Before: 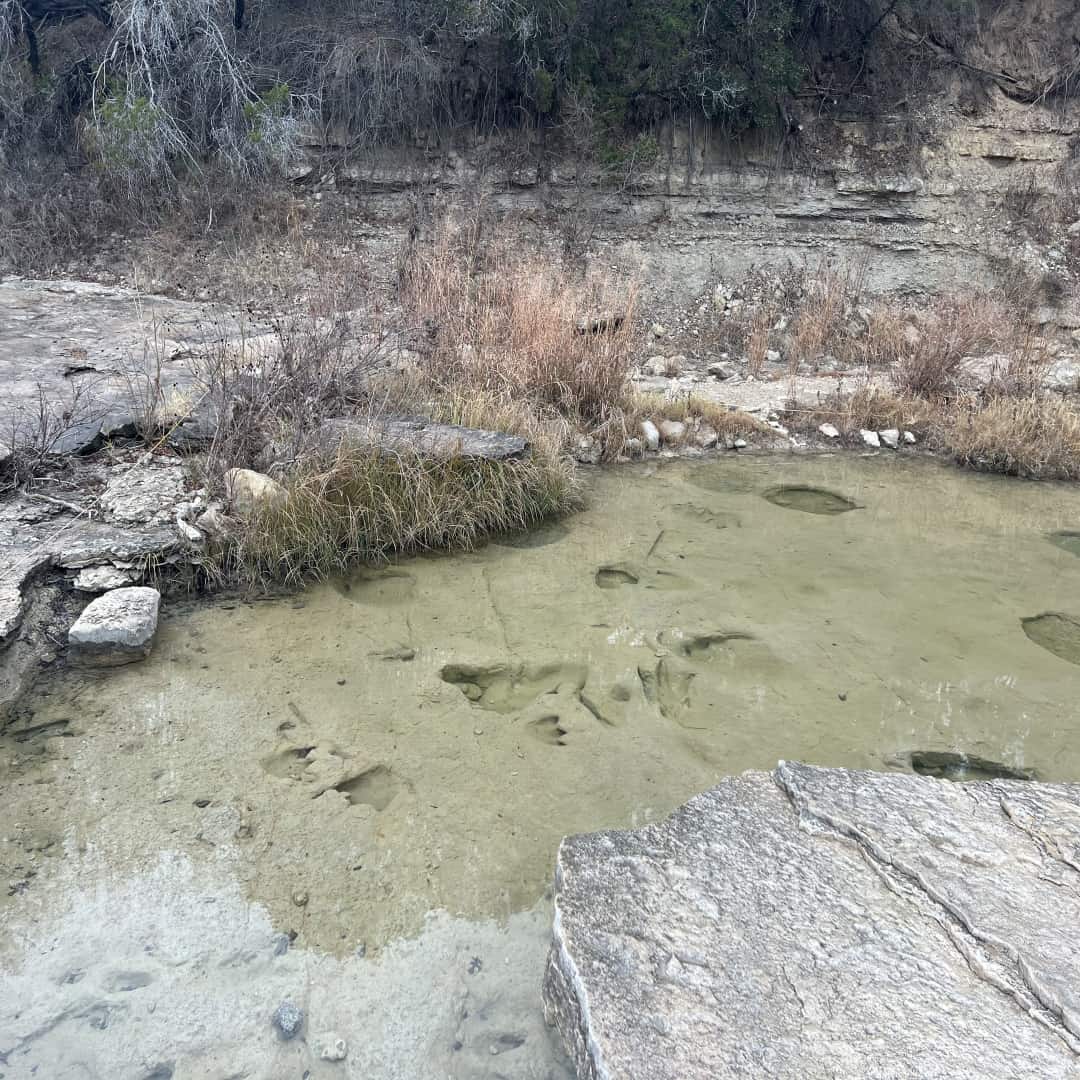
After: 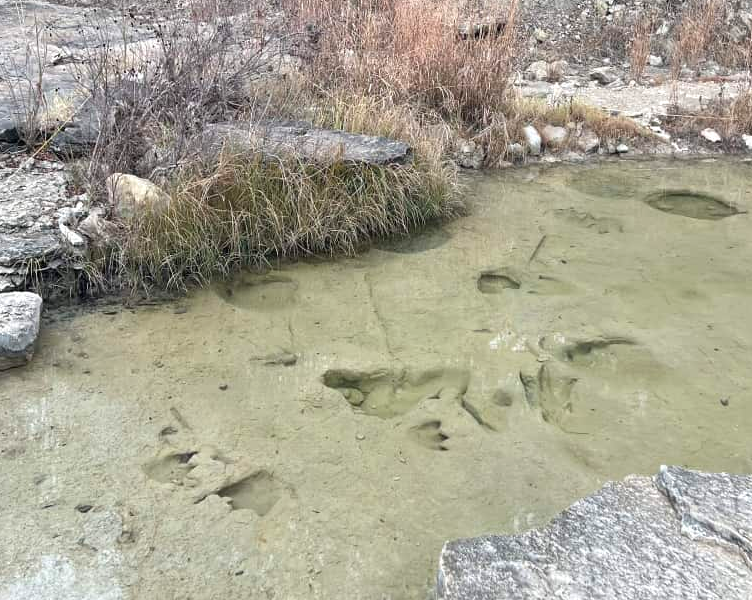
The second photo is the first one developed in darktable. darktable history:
exposure: exposure 0.167 EV, compensate highlight preservation false
crop: left 10.991%, top 27.337%, right 18.267%, bottom 16.964%
